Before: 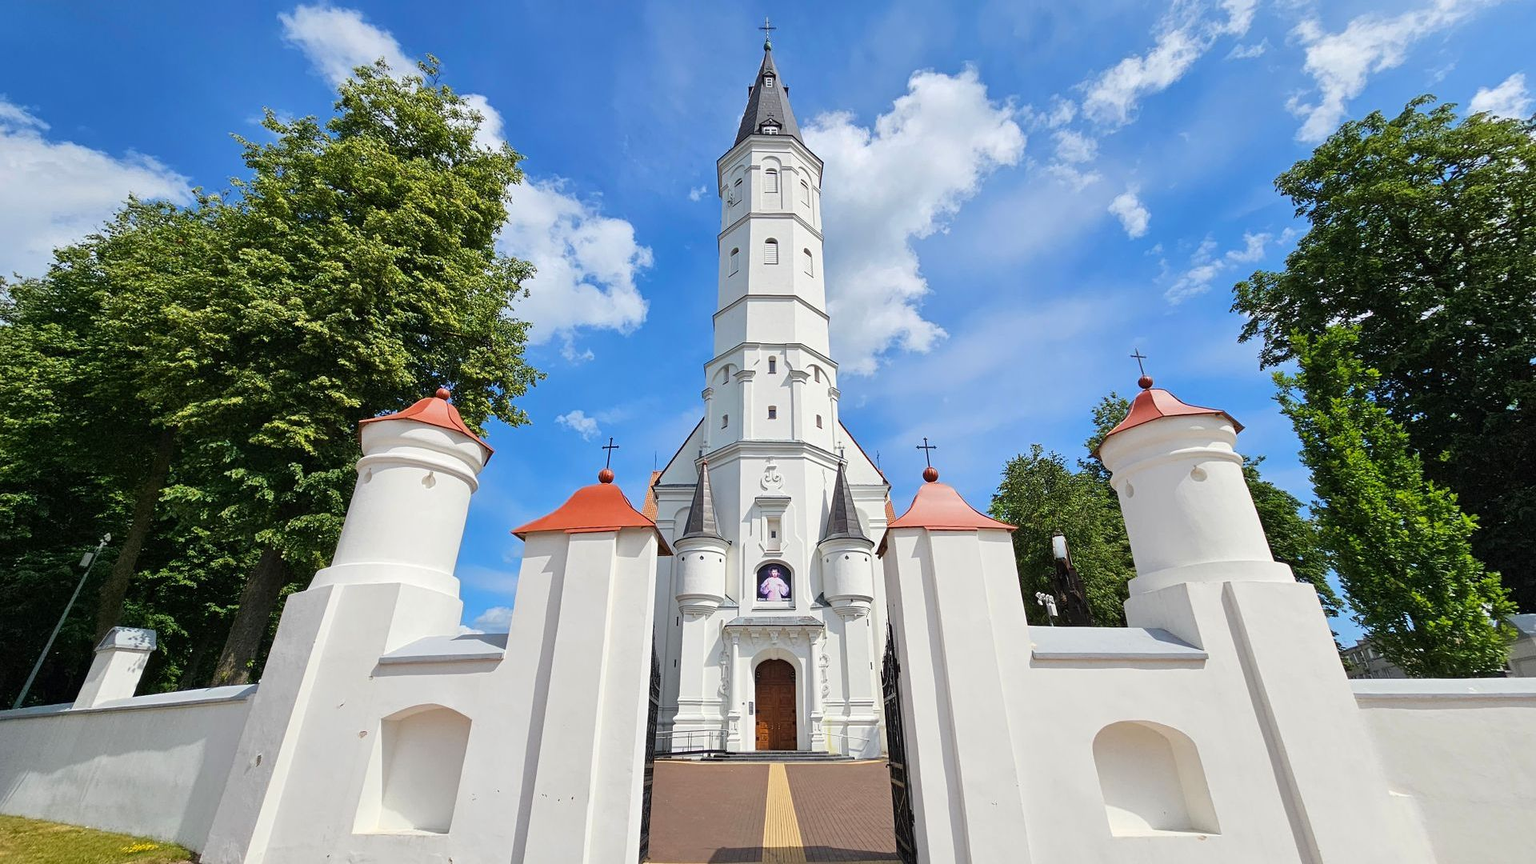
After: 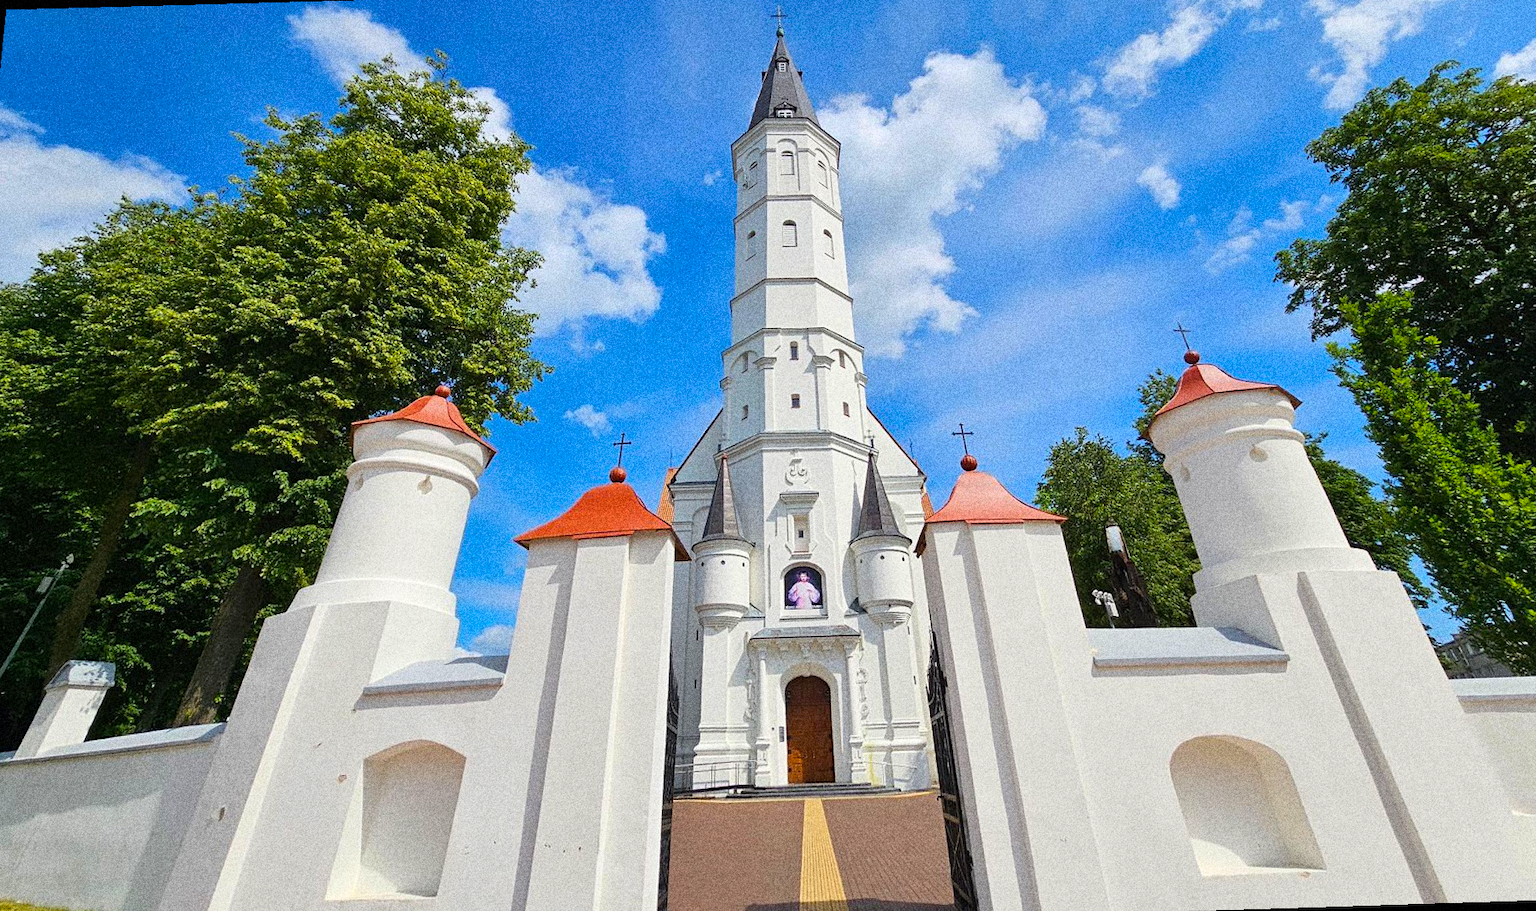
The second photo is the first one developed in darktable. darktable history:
color balance rgb: perceptual saturation grading › global saturation 20%, global vibrance 20%
rotate and perspective: rotation -1.68°, lens shift (vertical) -0.146, crop left 0.049, crop right 0.912, crop top 0.032, crop bottom 0.96
grain: coarseness 14.49 ISO, strength 48.04%, mid-tones bias 35%
